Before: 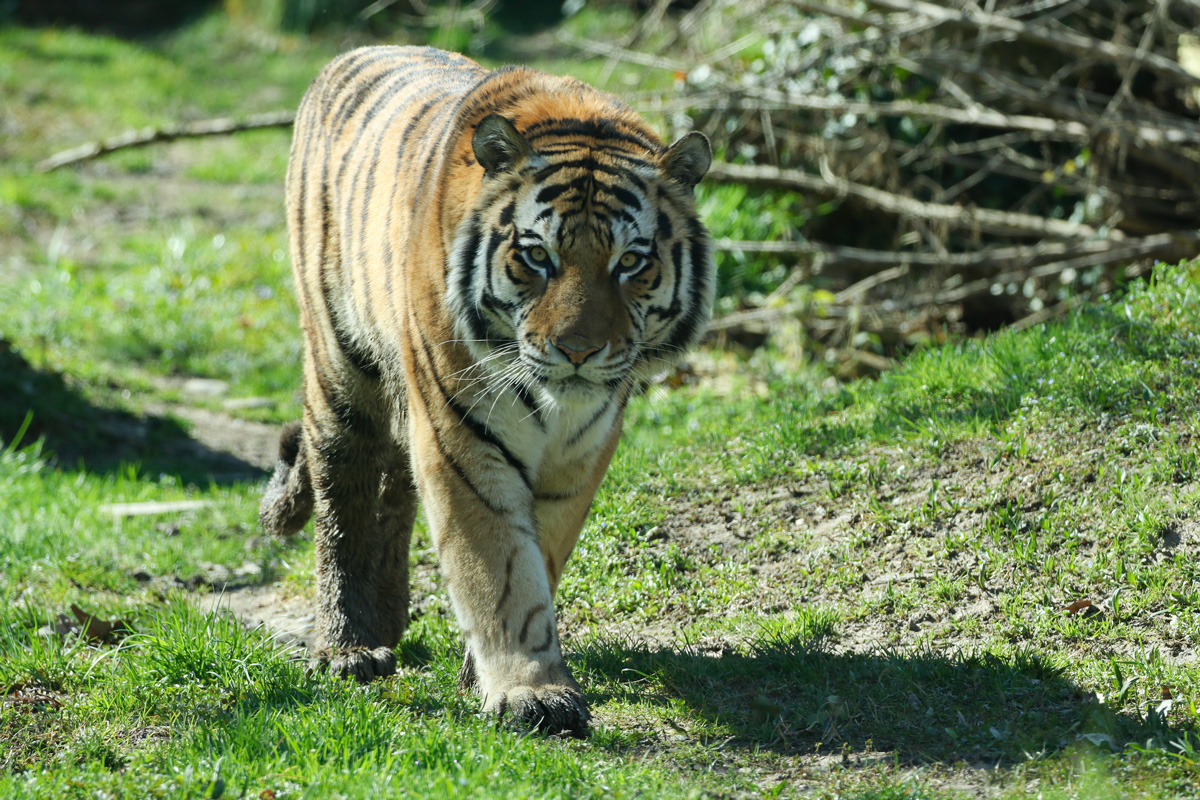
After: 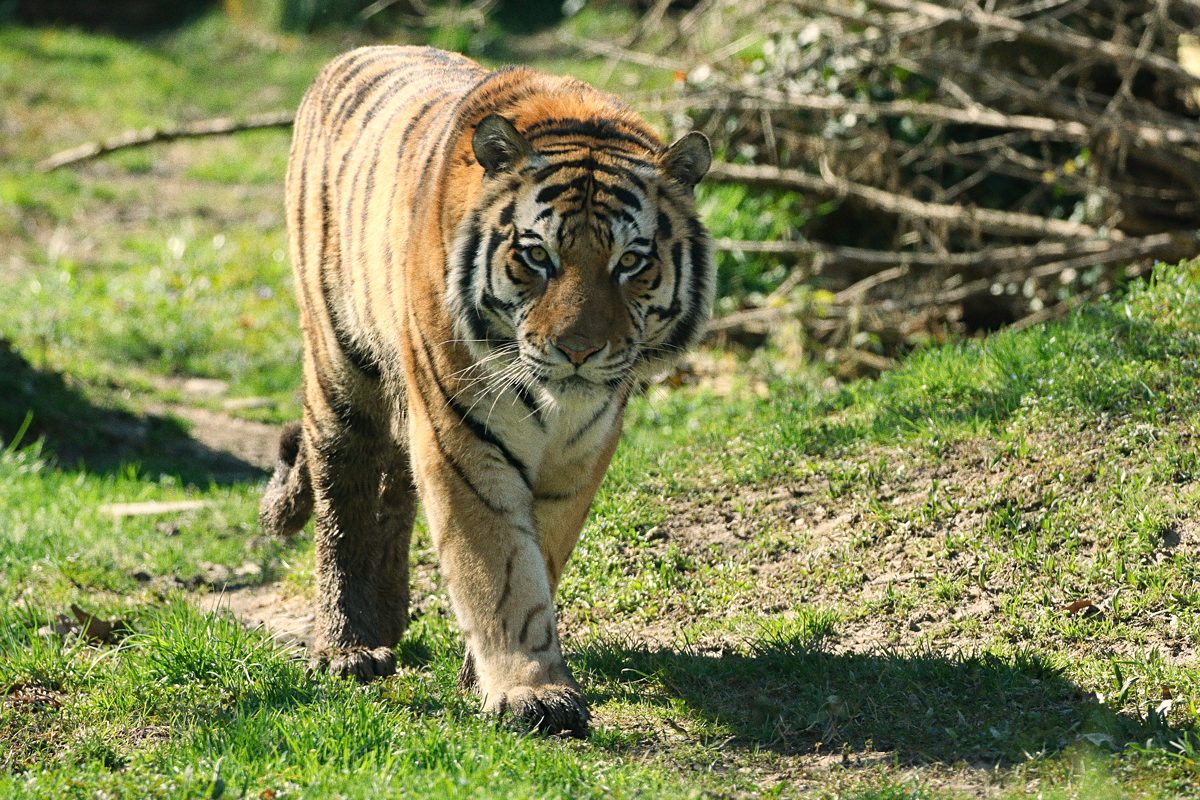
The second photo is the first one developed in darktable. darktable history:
sharpen: amount 0.2
white balance: red 1.127, blue 0.943
grain: coarseness 0.47 ISO
